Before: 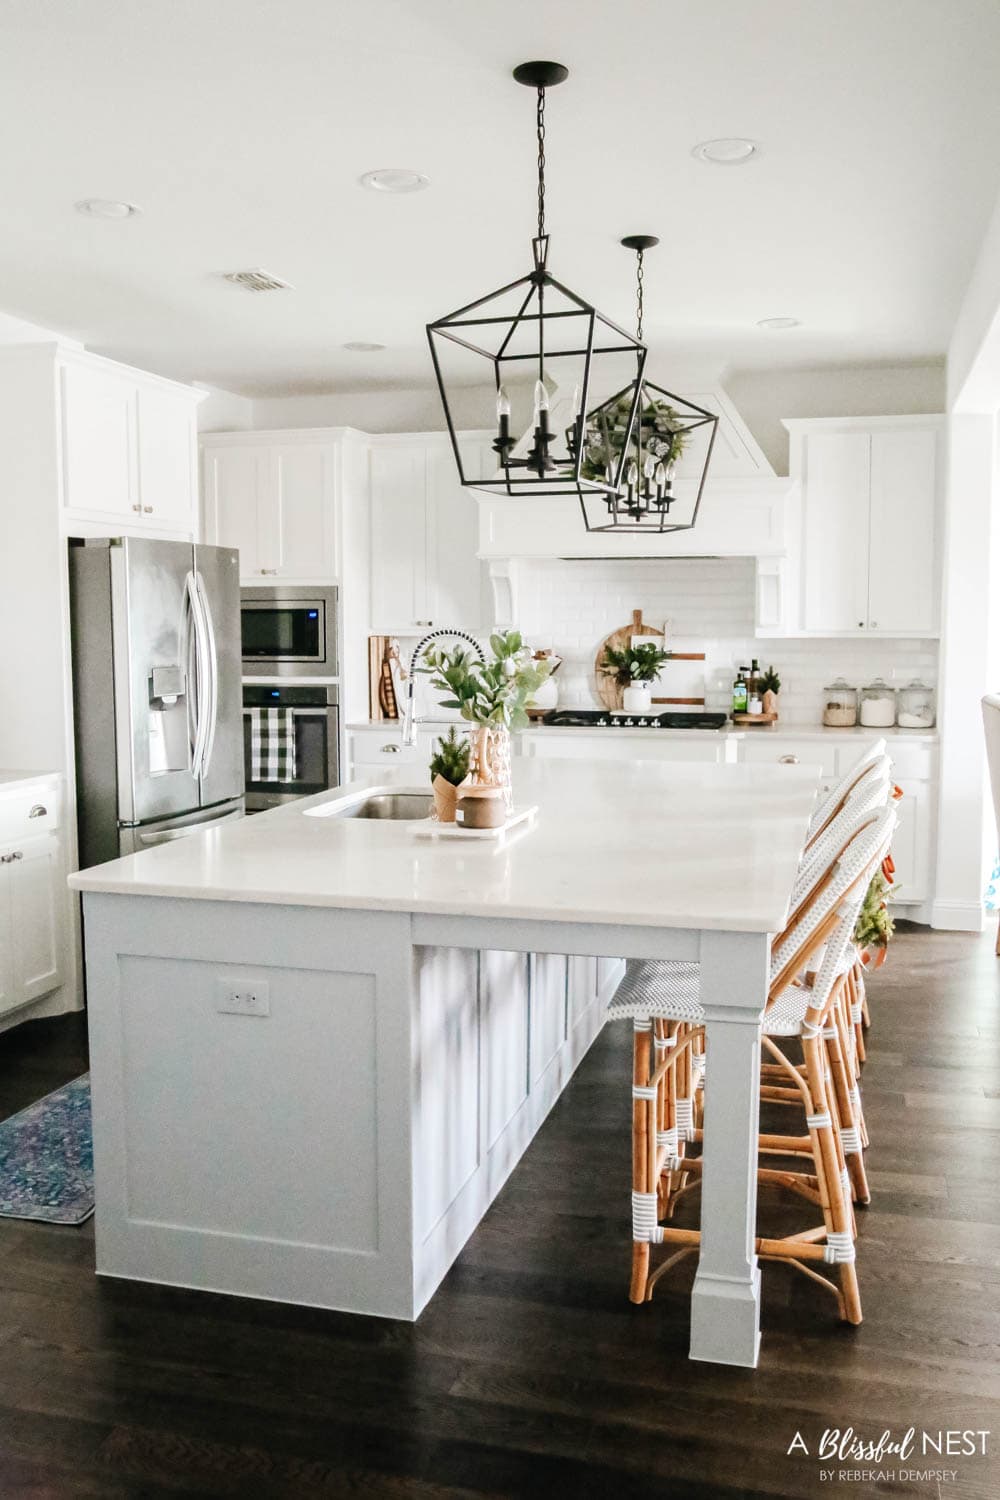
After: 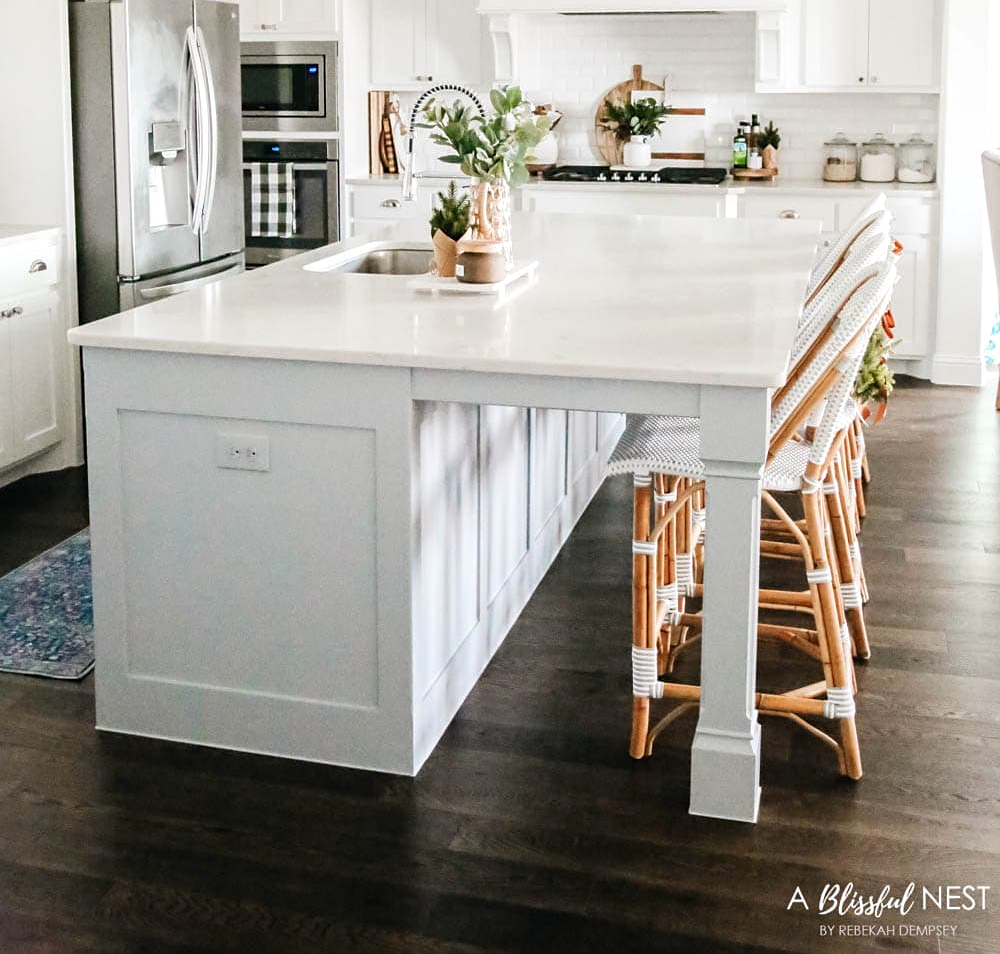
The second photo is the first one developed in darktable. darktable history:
exposure: exposure 0.082 EV, compensate highlight preservation false
sharpen: amount 0.201
crop and rotate: top 36.346%
